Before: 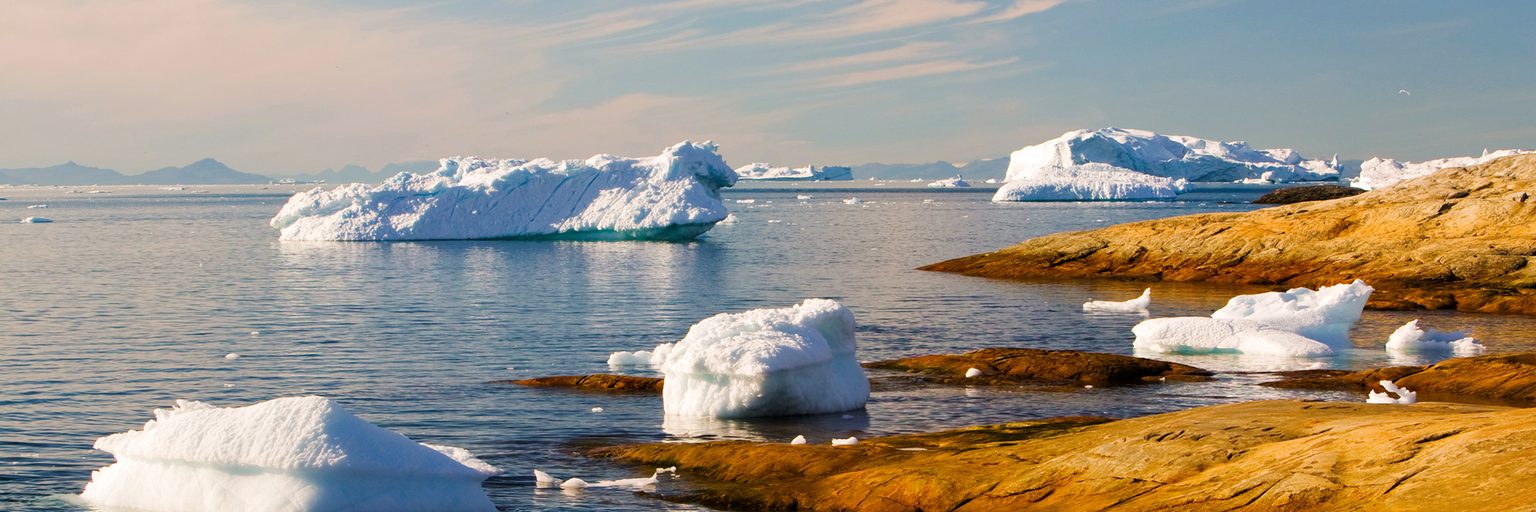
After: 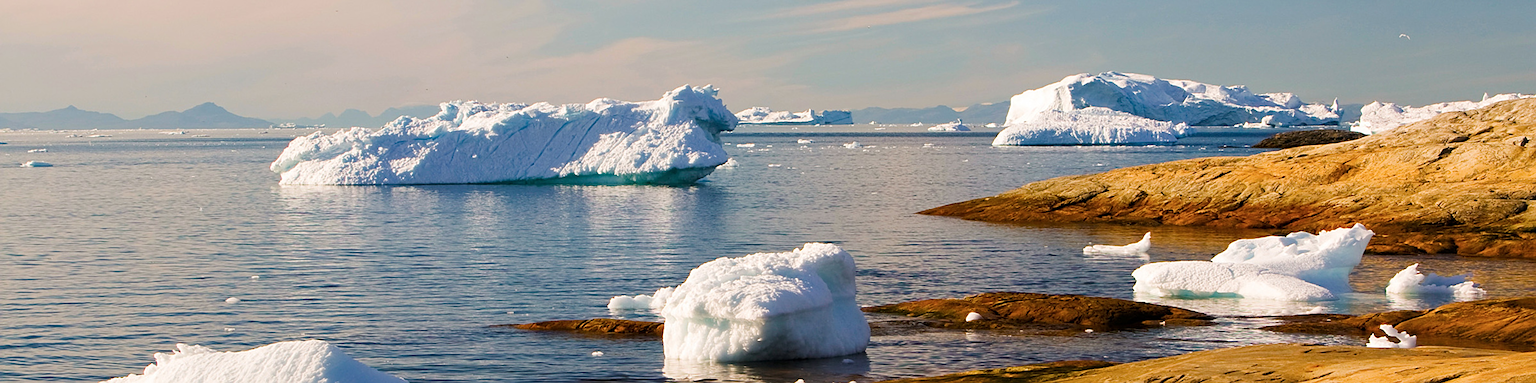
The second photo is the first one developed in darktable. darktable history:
crop: top 11.038%, bottom 13.962%
sharpen: on, module defaults
color calibration: illuminant same as pipeline (D50), adaptation none (bypass), gamut compression 1.72
